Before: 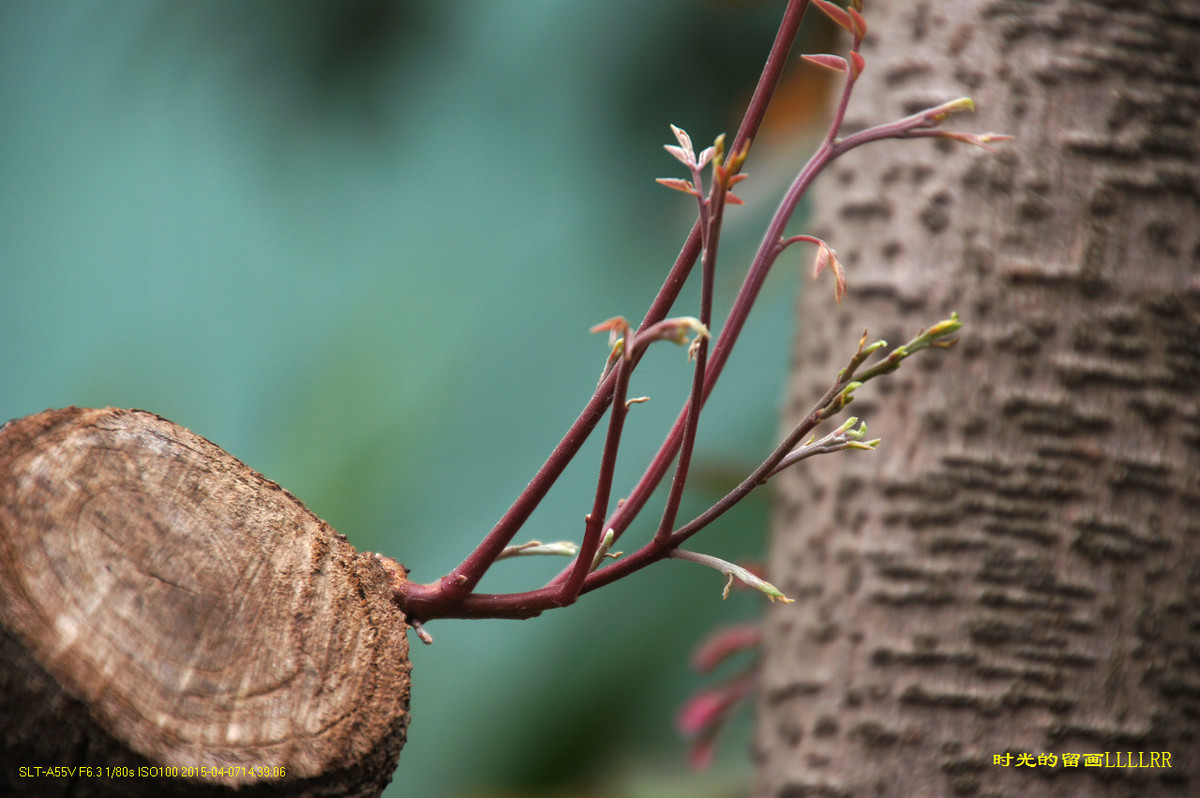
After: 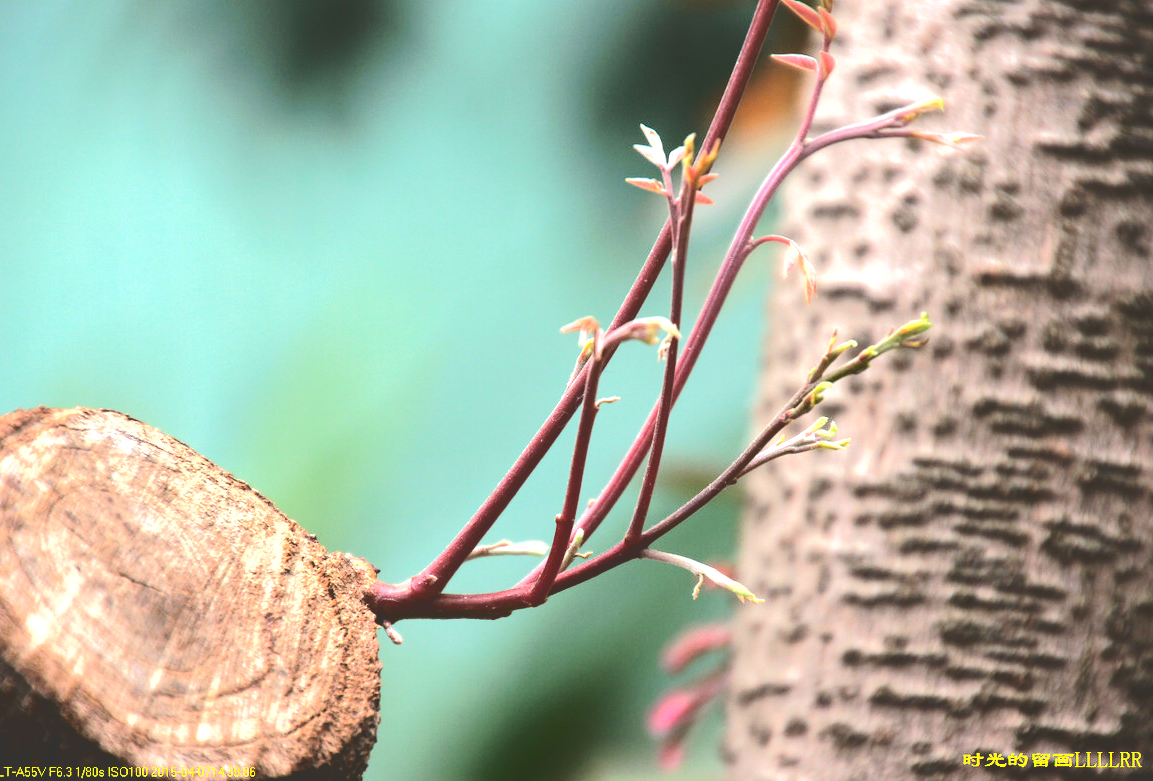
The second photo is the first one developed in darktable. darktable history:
tone equalizer: -8 EV -0.75 EV, -7 EV -0.722 EV, -6 EV -0.634 EV, -5 EV -0.411 EV, -3 EV 0.374 EV, -2 EV 0.6 EV, -1 EV 0.677 EV, +0 EV 0.721 EV
tone curve: curves: ch0 [(0, 0) (0.003, 0.19) (0.011, 0.192) (0.025, 0.192) (0.044, 0.194) (0.069, 0.196) (0.1, 0.197) (0.136, 0.198) (0.177, 0.216) (0.224, 0.236) (0.277, 0.269) (0.335, 0.331) (0.399, 0.418) (0.468, 0.515) (0.543, 0.621) (0.623, 0.725) (0.709, 0.804) (0.801, 0.859) (0.898, 0.913) (1, 1)], color space Lab, independent channels, preserve colors none
exposure: black level correction -0.002, exposure 0.537 EV, compensate exposure bias true, compensate highlight preservation false
crop and rotate: left 2.563%, right 1.271%, bottom 2.007%
shadows and highlights: radius 127.11, shadows 21.29, highlights -22.74, low approximation 0.01
